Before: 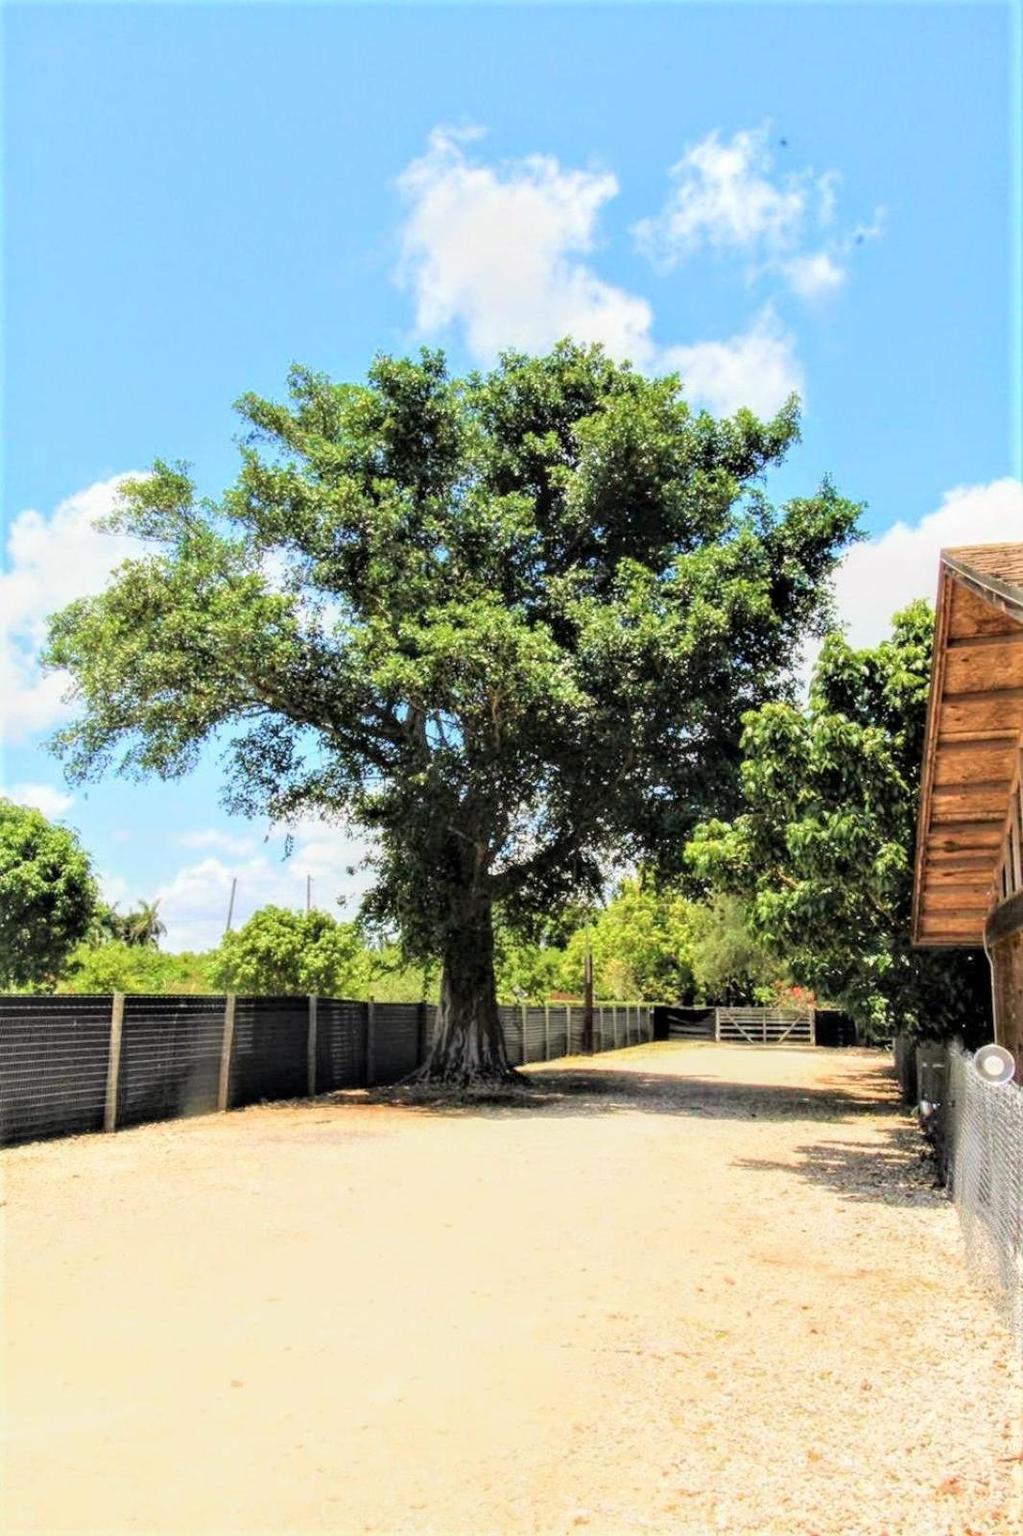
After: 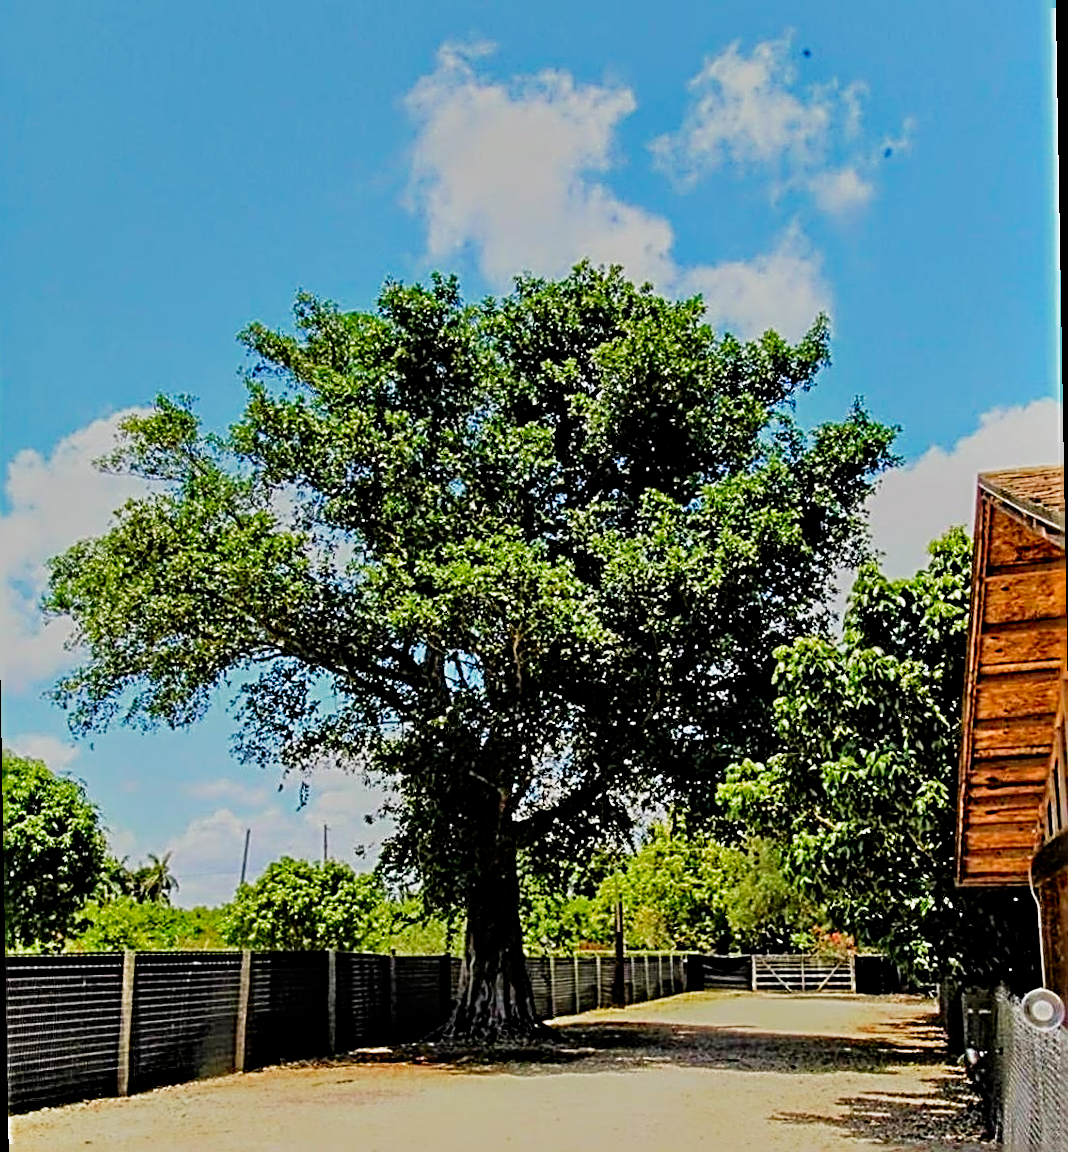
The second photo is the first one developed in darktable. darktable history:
exposure: exposure -1.468 EV, compensate highlight preservation false
shadows and highlights: radius 133.83, soften with gaussian
crop: top 3.857%, bottom 21.132%
tone equalizer: on, module defaults
filmic rgb: middle gray luminance 12.74%, black relative exposure -10.13 EV, white relative exposure 3.47 EV, threshold 6 EV, target black luminance 0%, hardness 5.74, latitude 44.69%, contrast 1.221, highlights saturation mix 5%, shadows ↔ highlights balance 26.78%, add noise in highlights 0, preserve chrominance no, color science v3 (2019), use custom middle-gray values true, iterations of high-quality reconstruction 0, contrast in highlights soft, enable highlight reconstruction true
color correction: saturation 1.34
sharpen: radius 3.158, amount 1.731
rotate and perspective: rotation -1°, crop left 0.011, crop right 0.989, crop top 0.025, crop bottom 0.975
